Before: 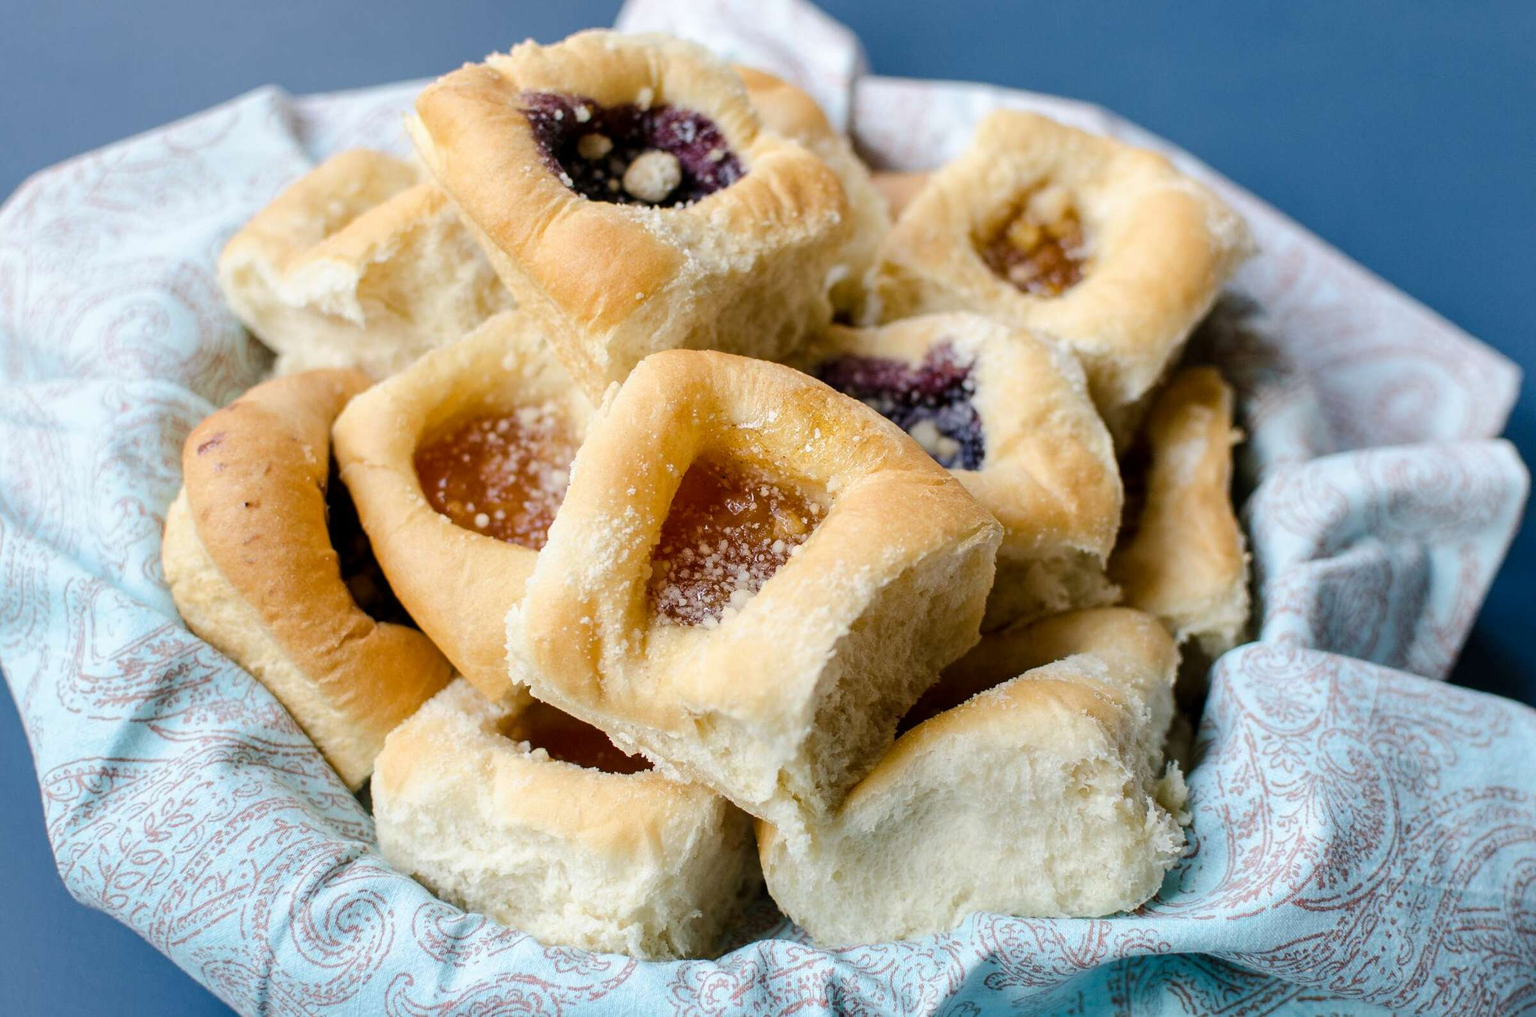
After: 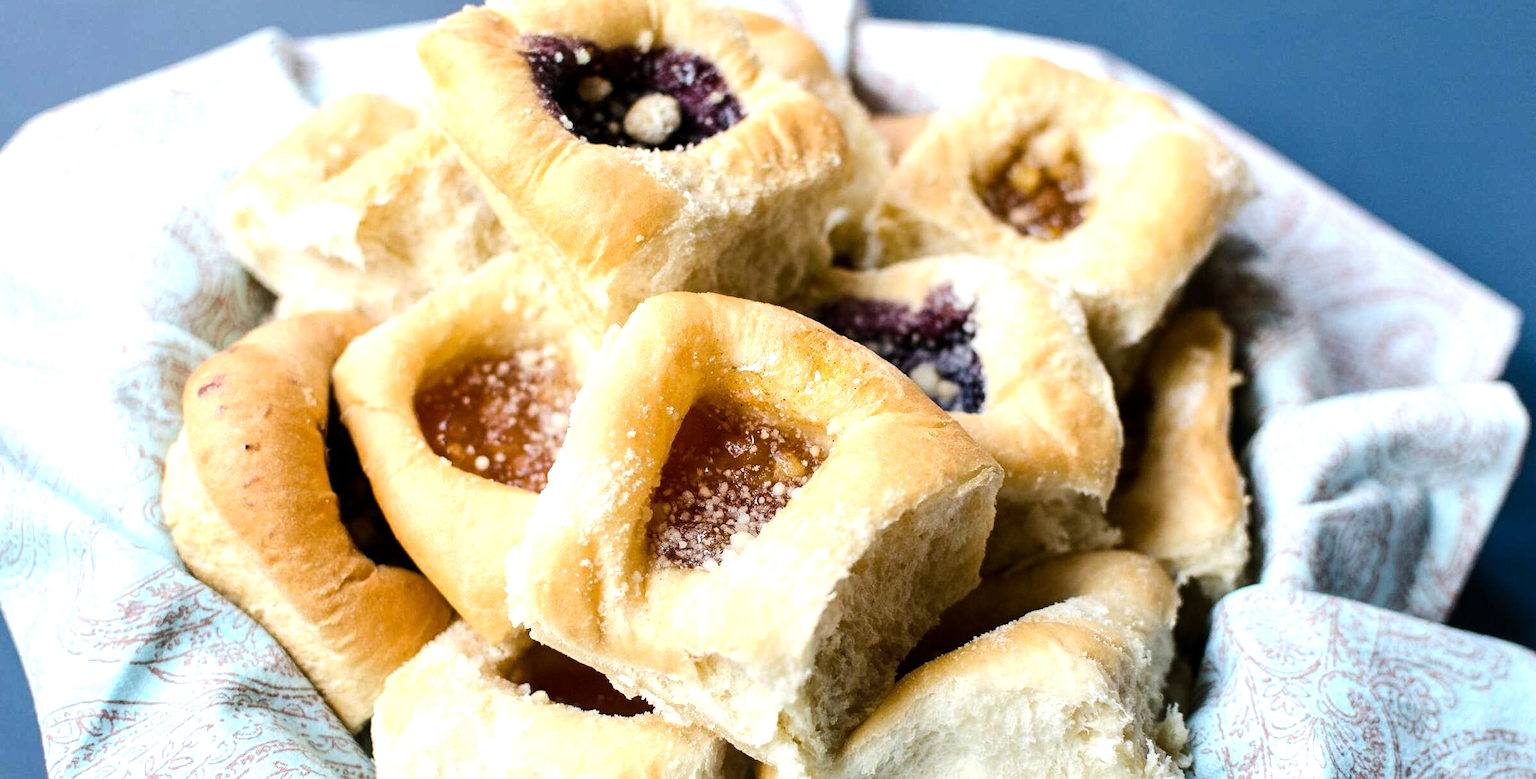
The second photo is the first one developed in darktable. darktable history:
tone equalizer: -8 EV -0.75 EV, -7 EV -0.7 EV, -6 EV -0.6 EV, -5 EV -0.4 EV, -3 EV 0.4 EV, -2 EV 0.6 EV, -1 EV 0.7 EV, +0 EV 0.75 EV, edges refinement/feathering 500, mask exposure compensation -1.57 EV, preserve details no
crop: top 5.667%, bottom 17.637%
